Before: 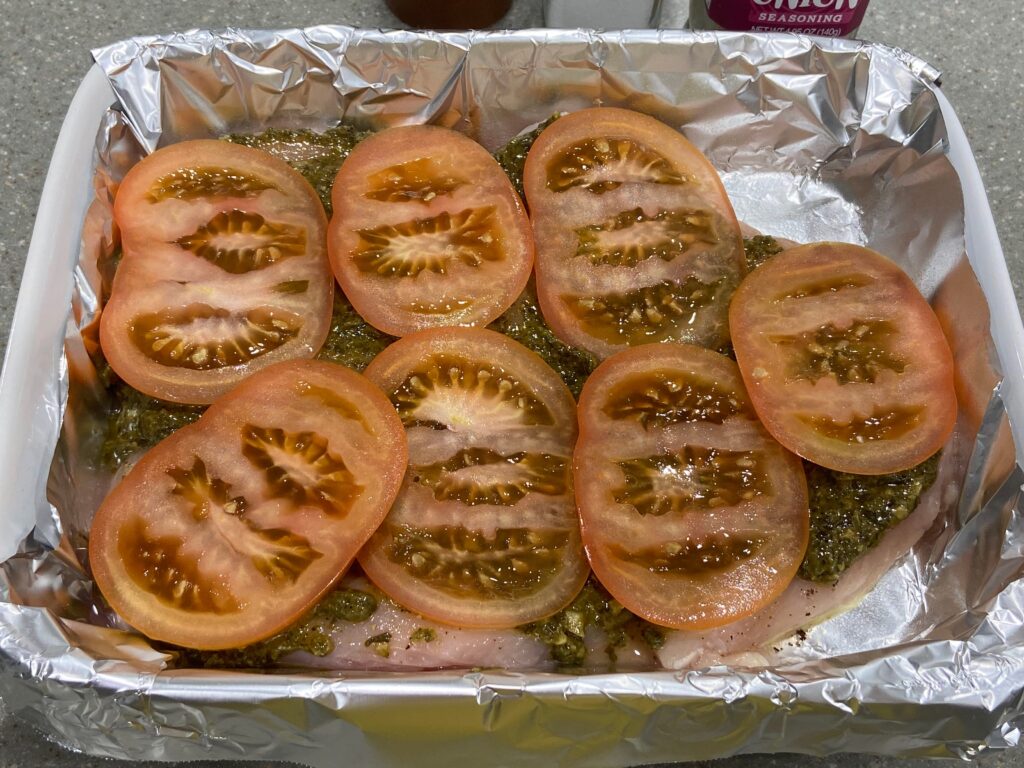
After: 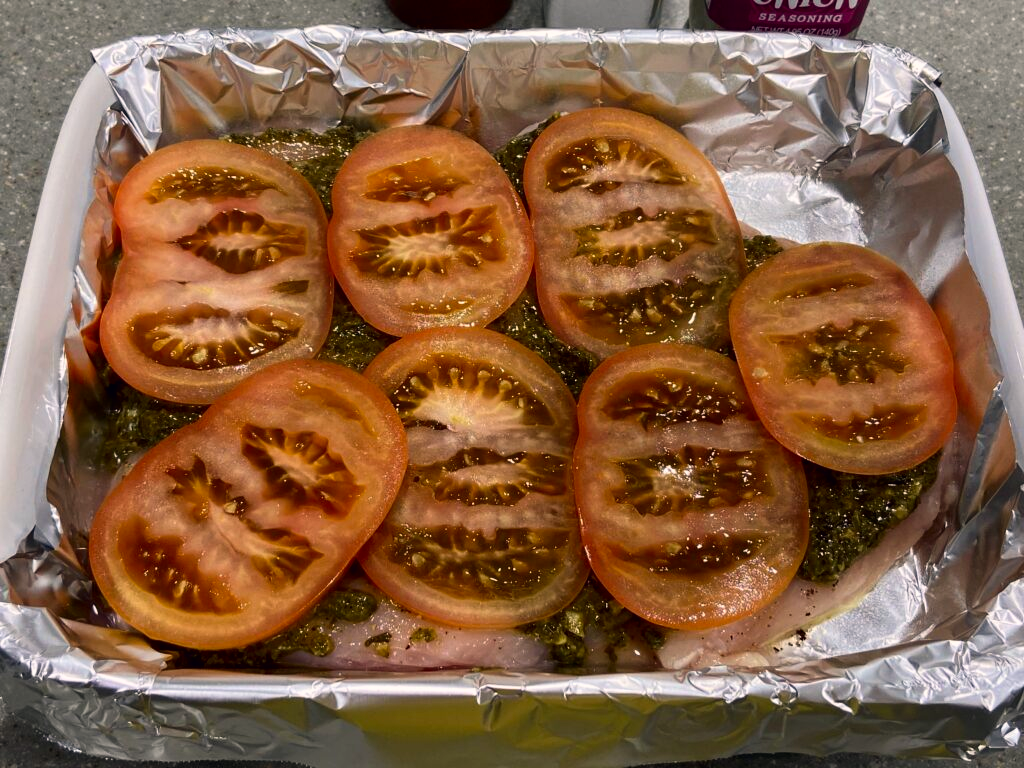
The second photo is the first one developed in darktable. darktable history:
contrast brightness saturation: contrast 0.12, brightness -0.12, saturation 0.2
rgb curve: curves: ch0 [(0, 0) (0.136, 0.078) (0.262, 0.245) (0.414, 0.42) (1, 1)], compensate middle gray true, preserve colors basic power
color balance rgb: shadows lift › hue 87.51°, highlights gain › chroma 1.62%, highlights gain › hue 55.1°, global offset › chroma 0.06%, global offset › hue 253.66°, linear chroma grading › global chroma 0.5%
